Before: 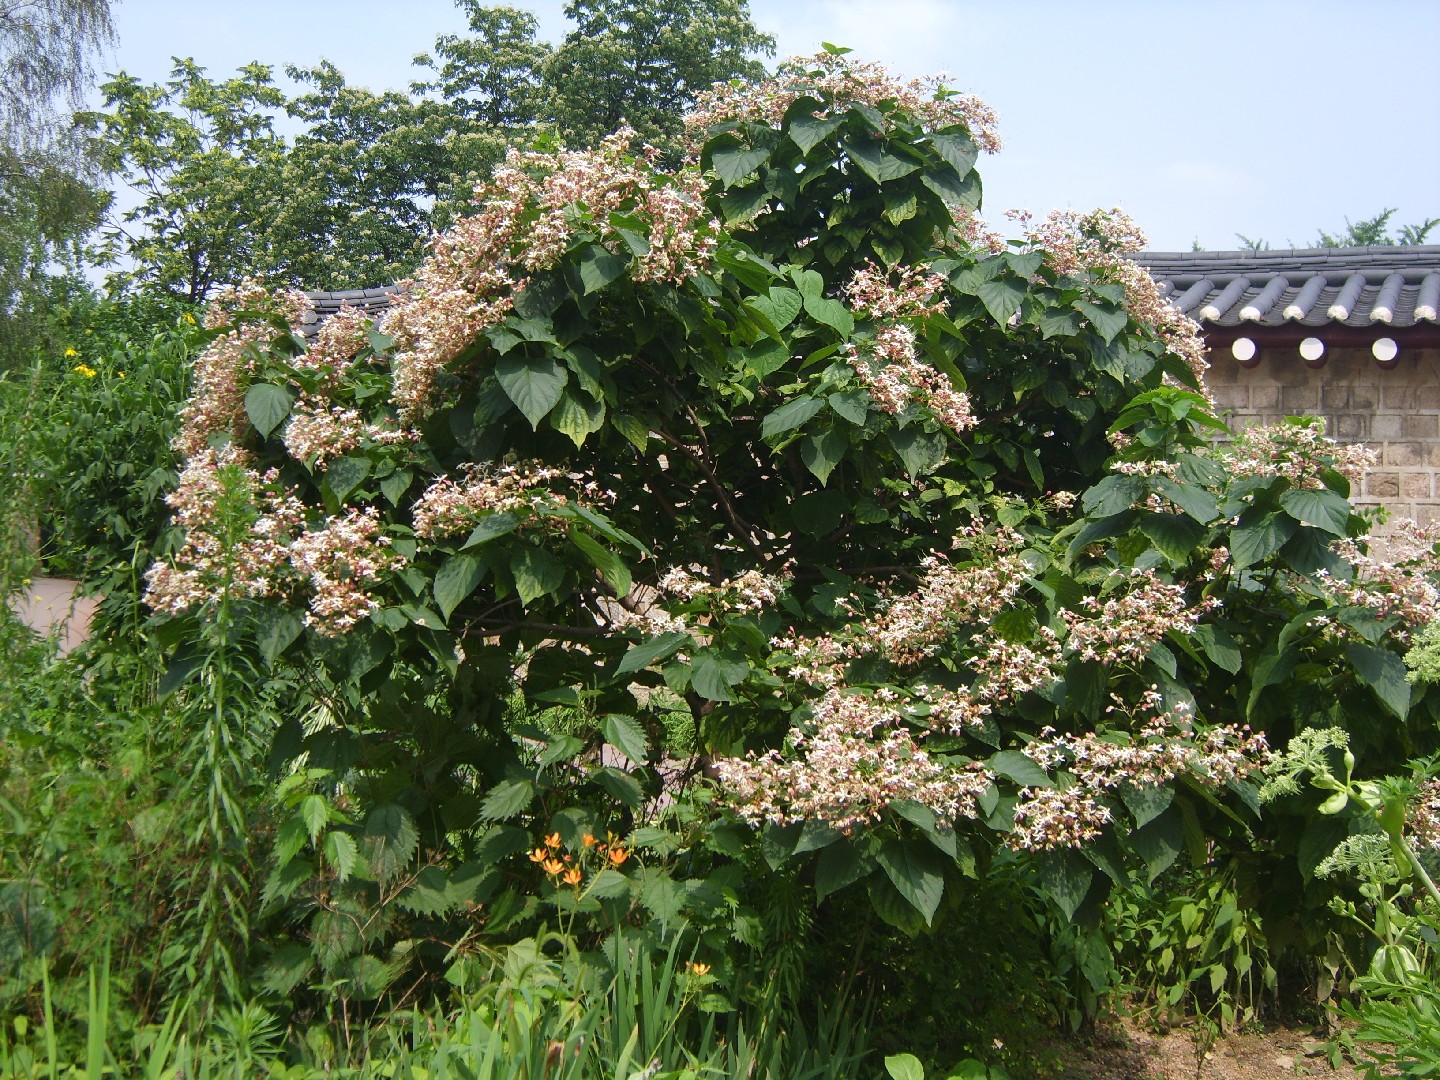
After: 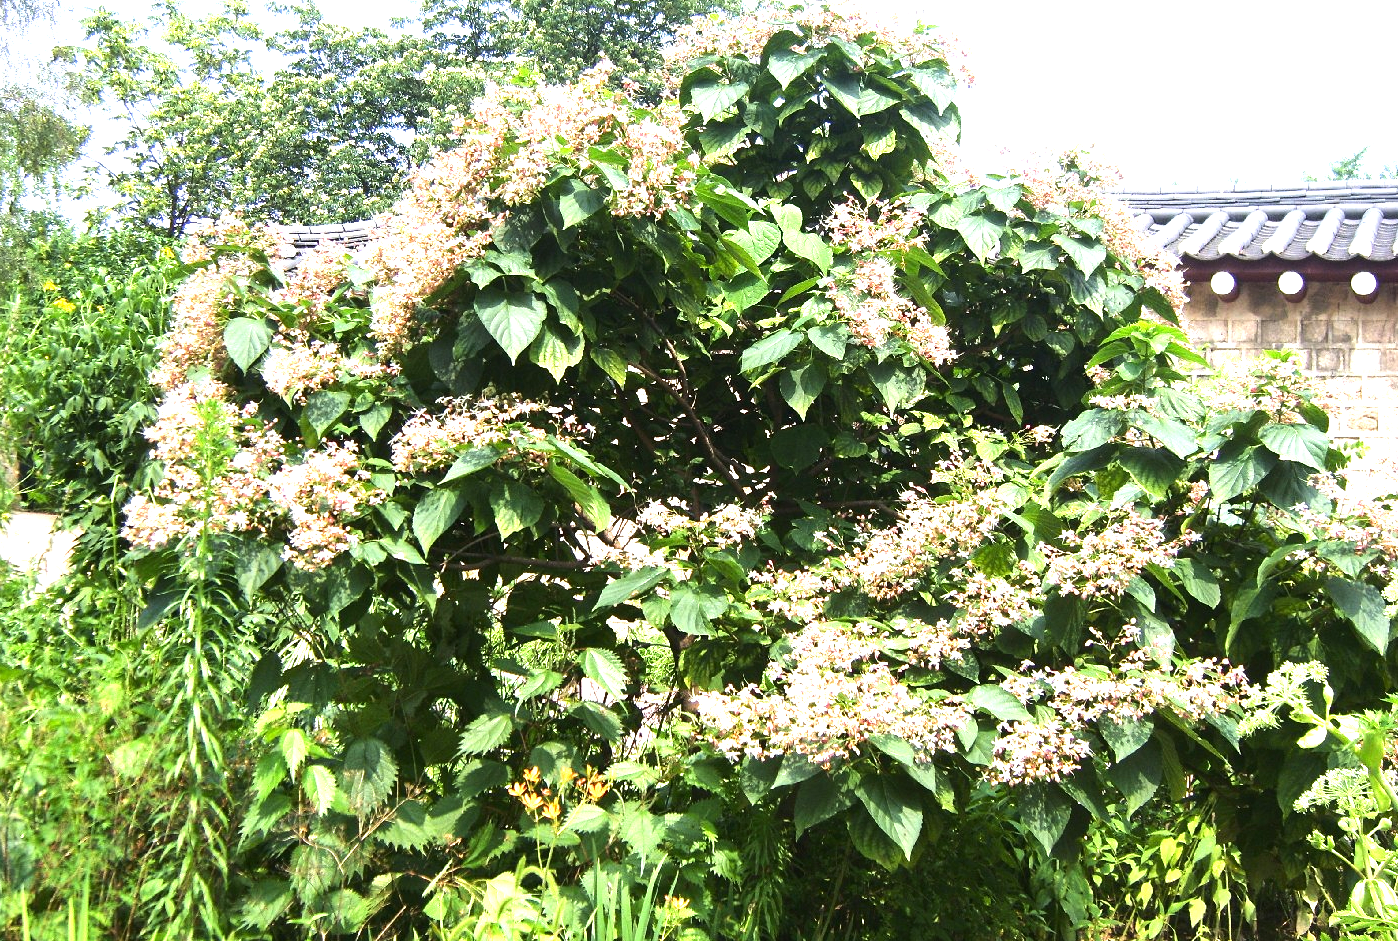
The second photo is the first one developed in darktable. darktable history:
exposure: black level correction 0.001, exposure 1.398 EV, compensate exposure bias true, compensate highlight preservation false
tone equalizer: -8 EV -0.75 EV, -7 EV -0.7 EV, -6 EV -0.6 EV, -5 EV -0.4 EV, -3 EV 0.4 EV, -2 EV 0.6 EV, -1 EV 0.7 EV, +0 EV 0.75 EV, edges refinement/feathering 500, mask exposure compensation -1.57 EV, preserve details no
crop: left 1.507%, top 6.147%, right 1.379%, bottom 6.637%
